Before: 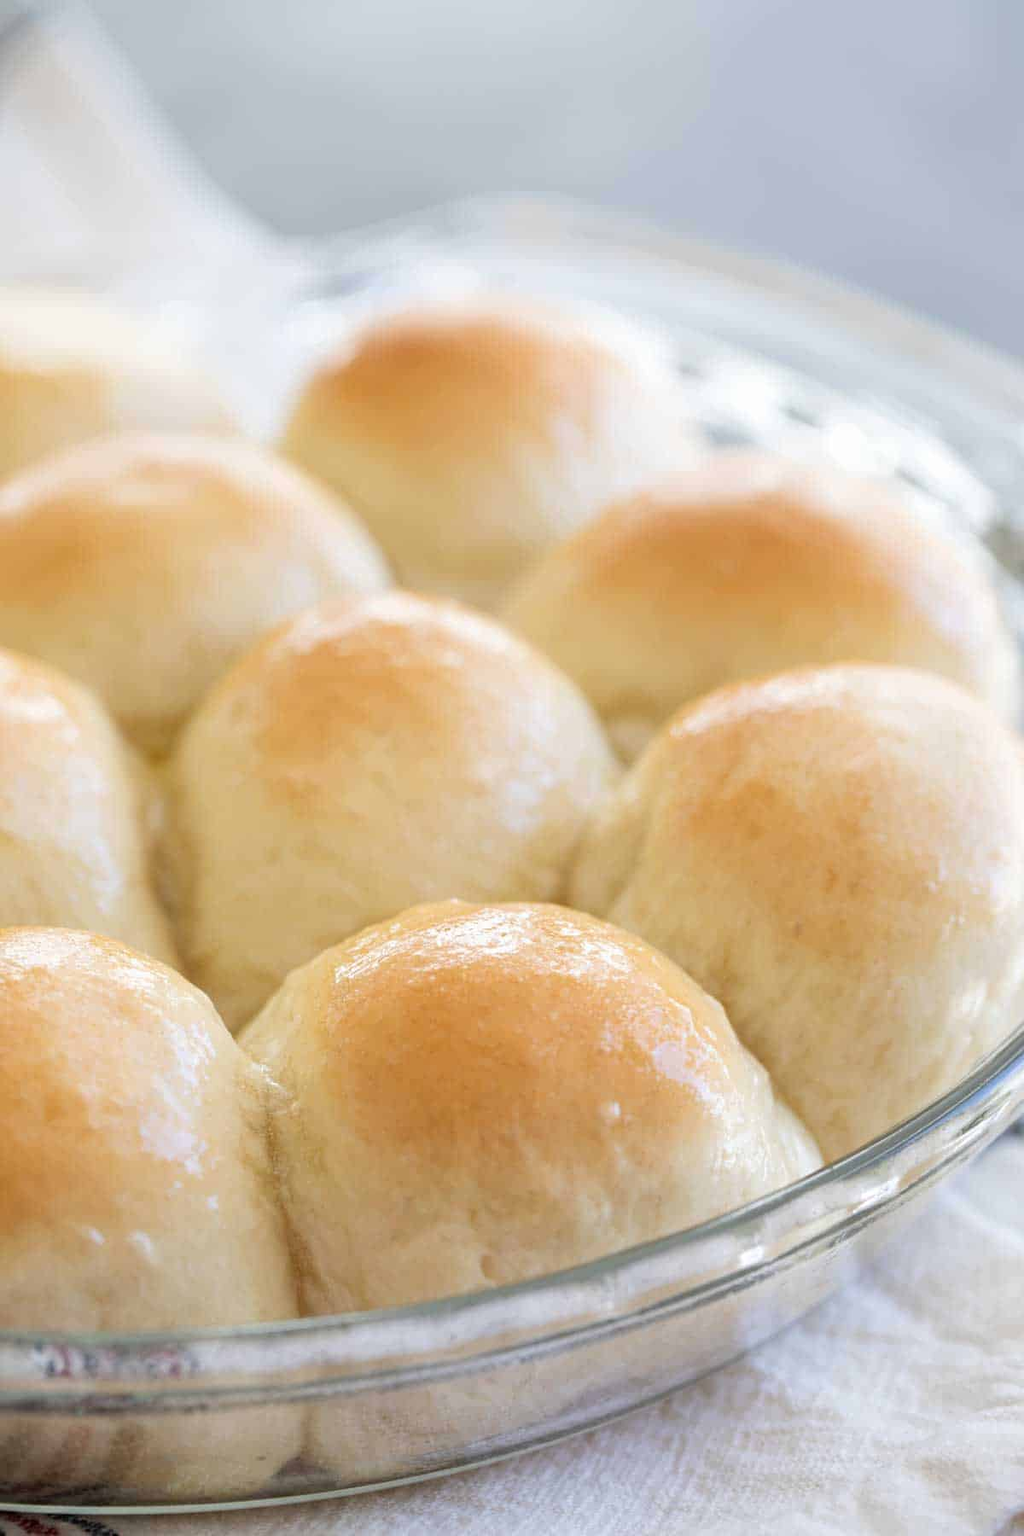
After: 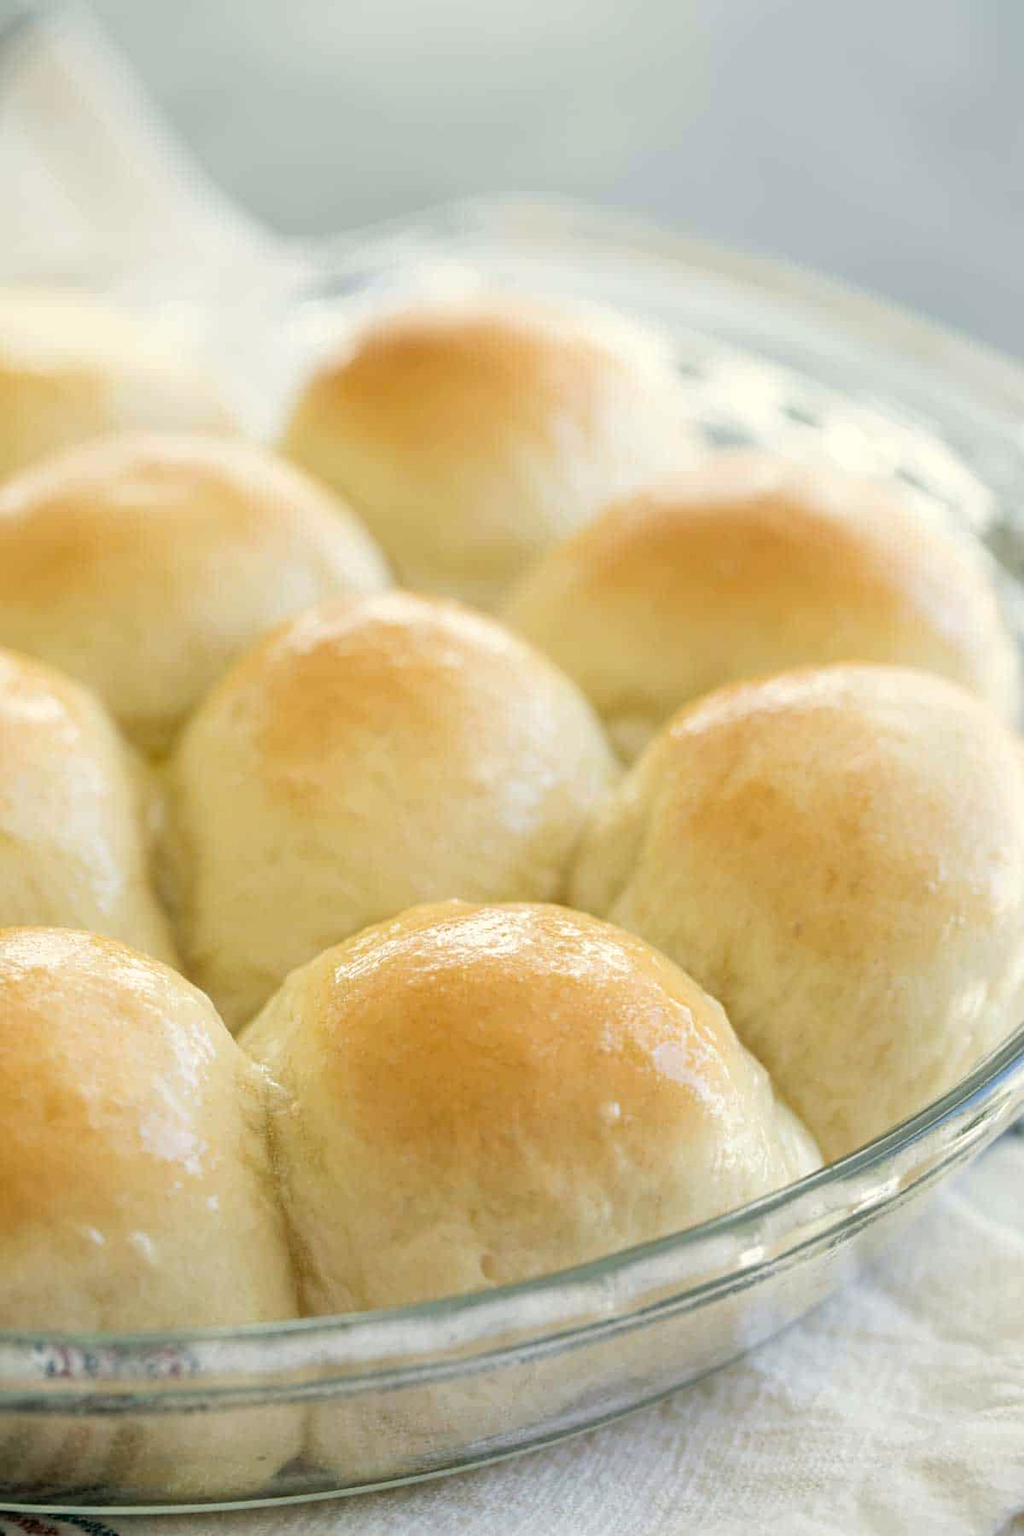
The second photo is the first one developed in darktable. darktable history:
color correction: highlights a* -0.576, highlights b* 9.4, shadows a* -9.08, shadows b* 0.758
color zones: curves: ch0 [(0, 0.5) (0.143, 0.5) (0.286, 0.5) (0.429, 0.5) (0.62, 0.489) (0.714, 0.445) (0.844, 0.496) (1, 0.5)]; ch1 [(0, 0.5) (0.143, 0.5) (0.286, 0.5) (0.429, 0.5) (0.571, 0.5) (0.714, 0.523) (0.857, 0.5) (1, 0.5)]
